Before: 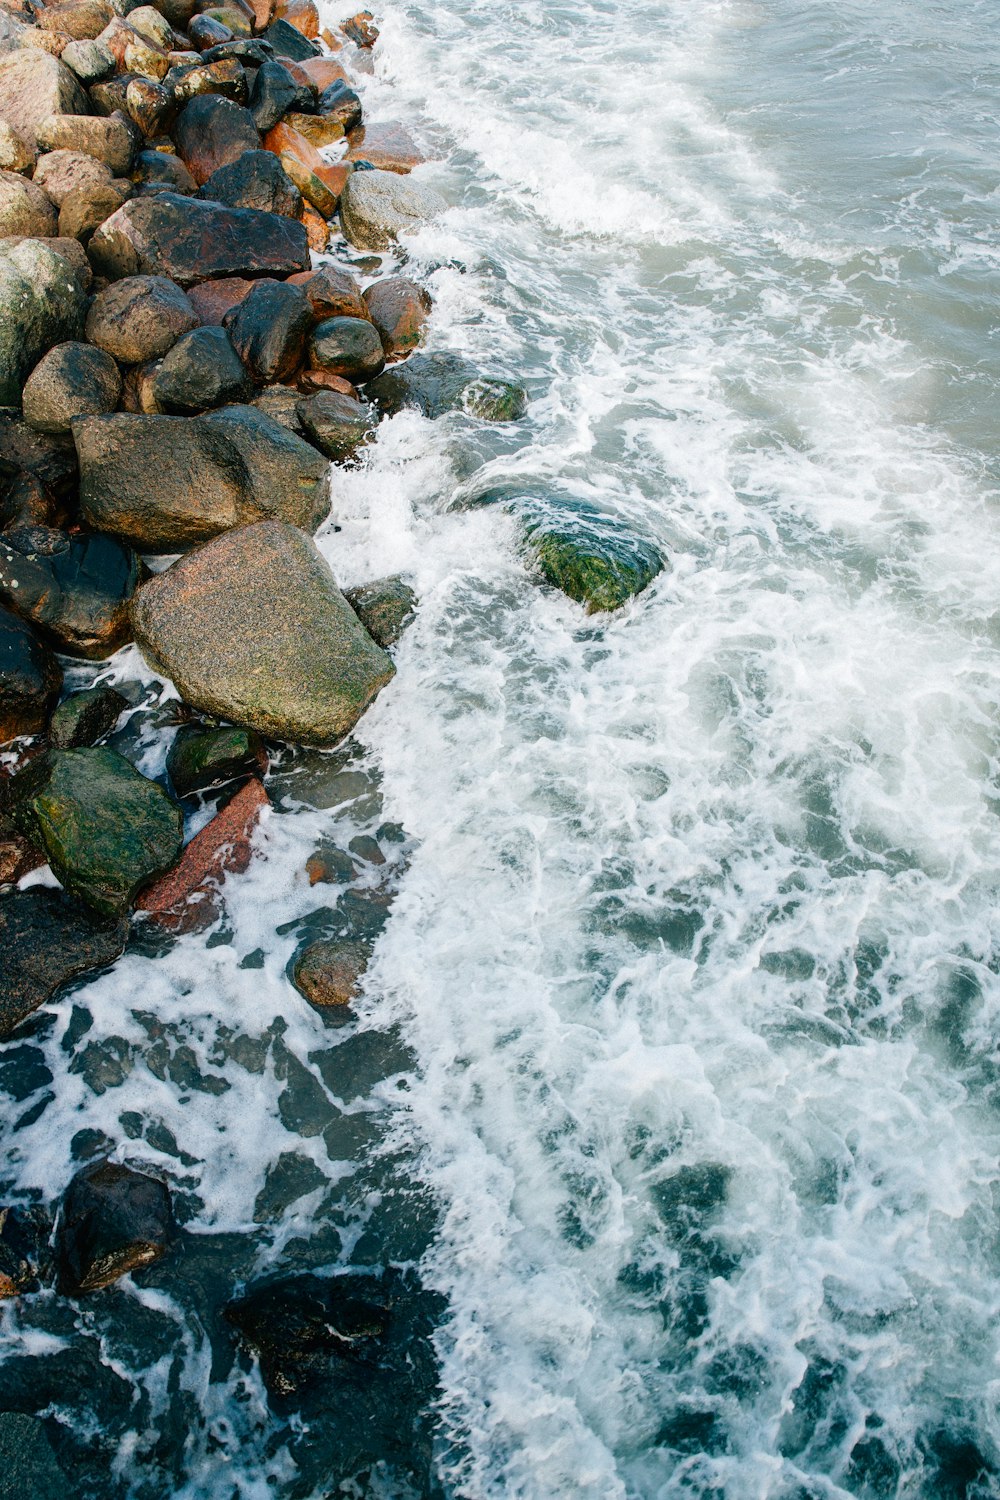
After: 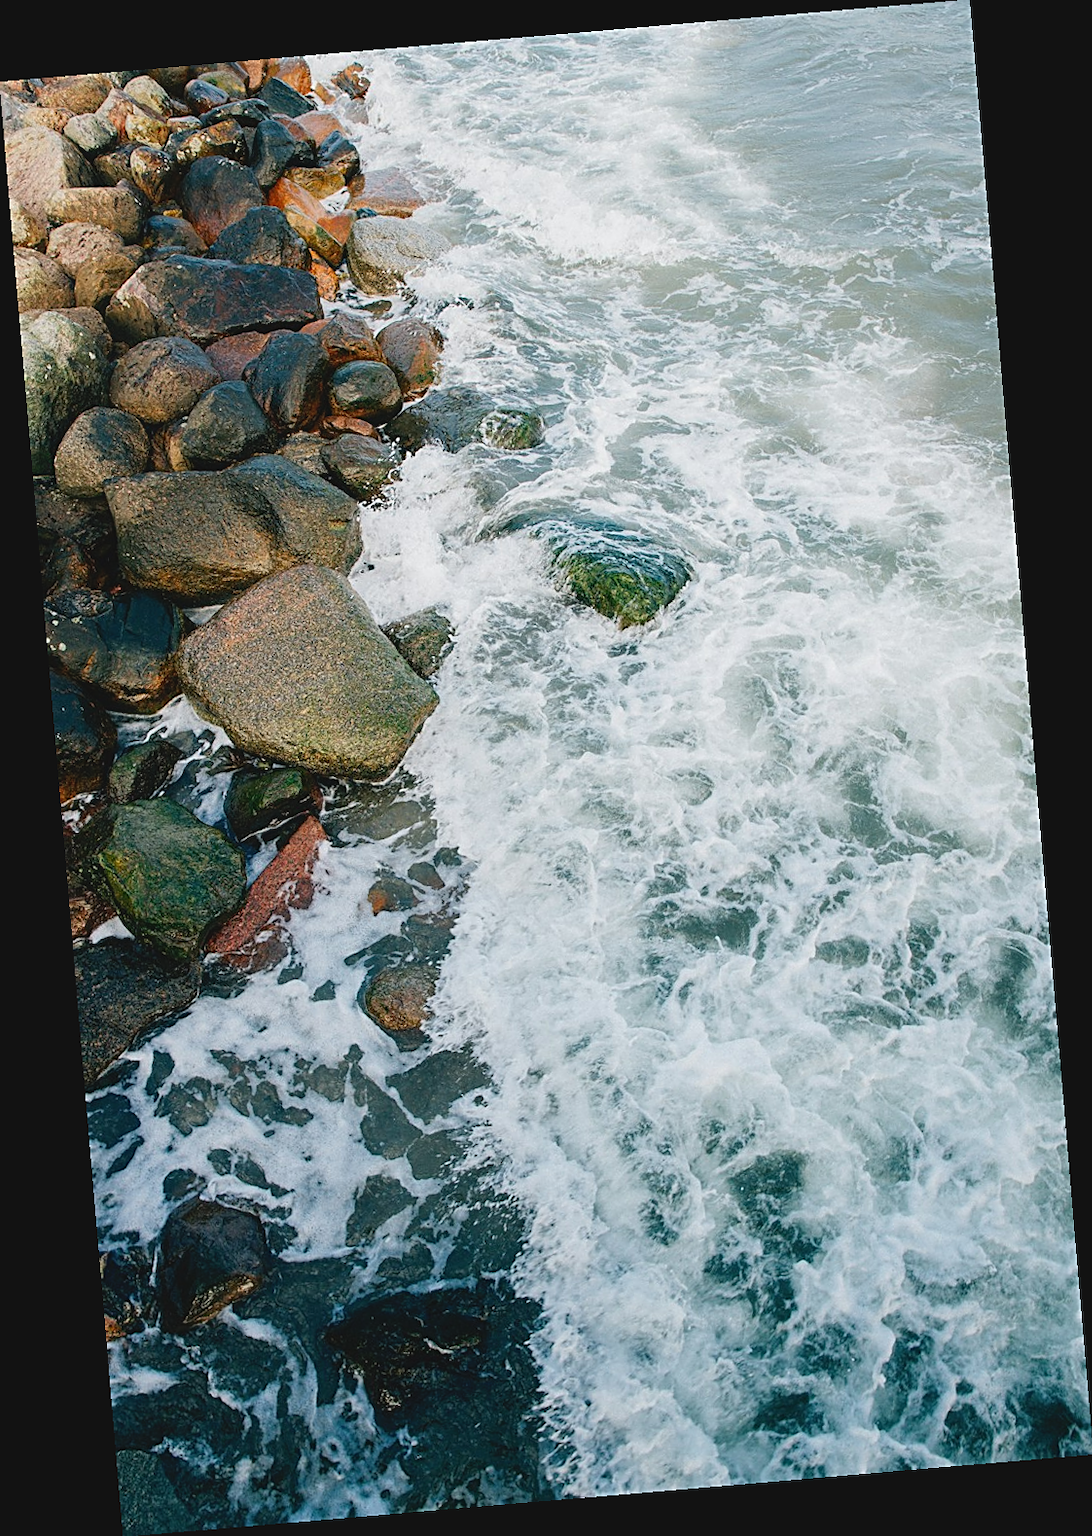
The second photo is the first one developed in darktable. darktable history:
rotate and perspective: rotation -4.86°, automatic cropping off
sharpen: amount 0.55
contrast brightness saturation: contrast -0.11
